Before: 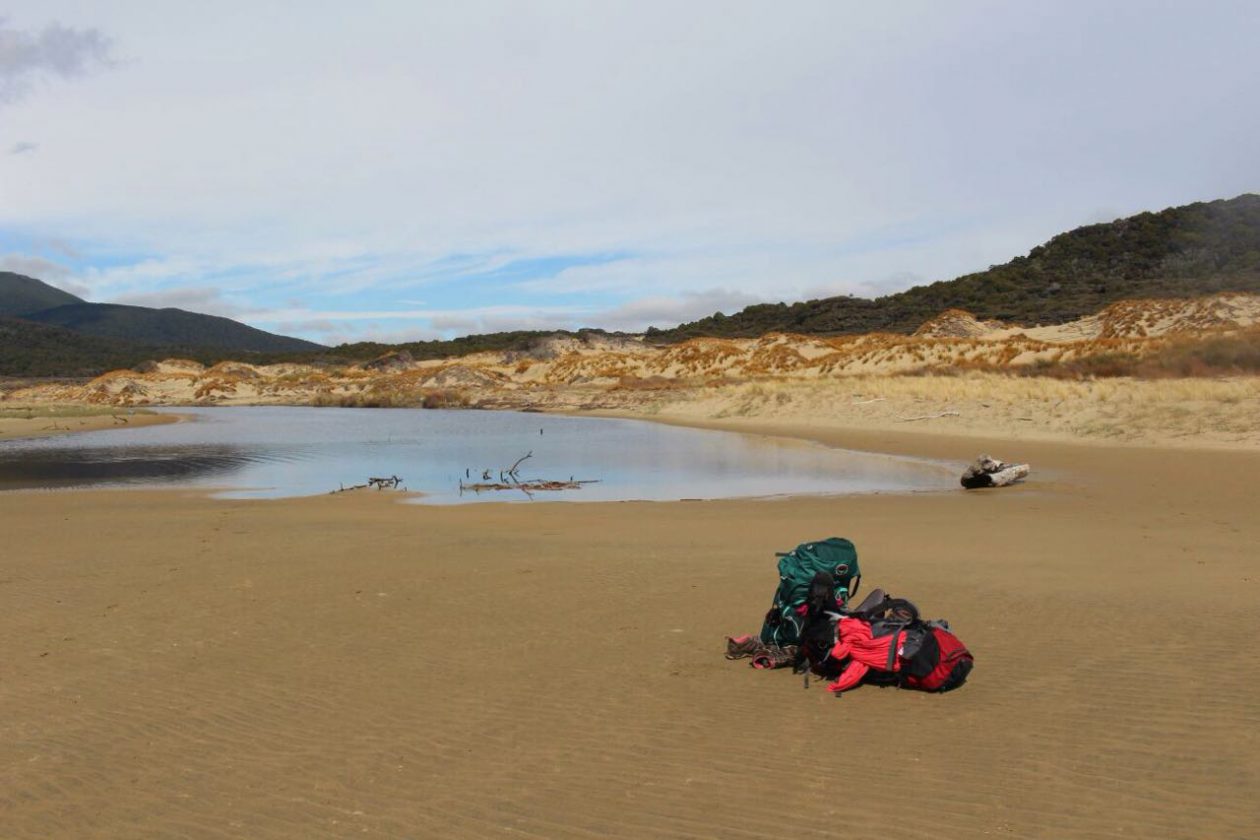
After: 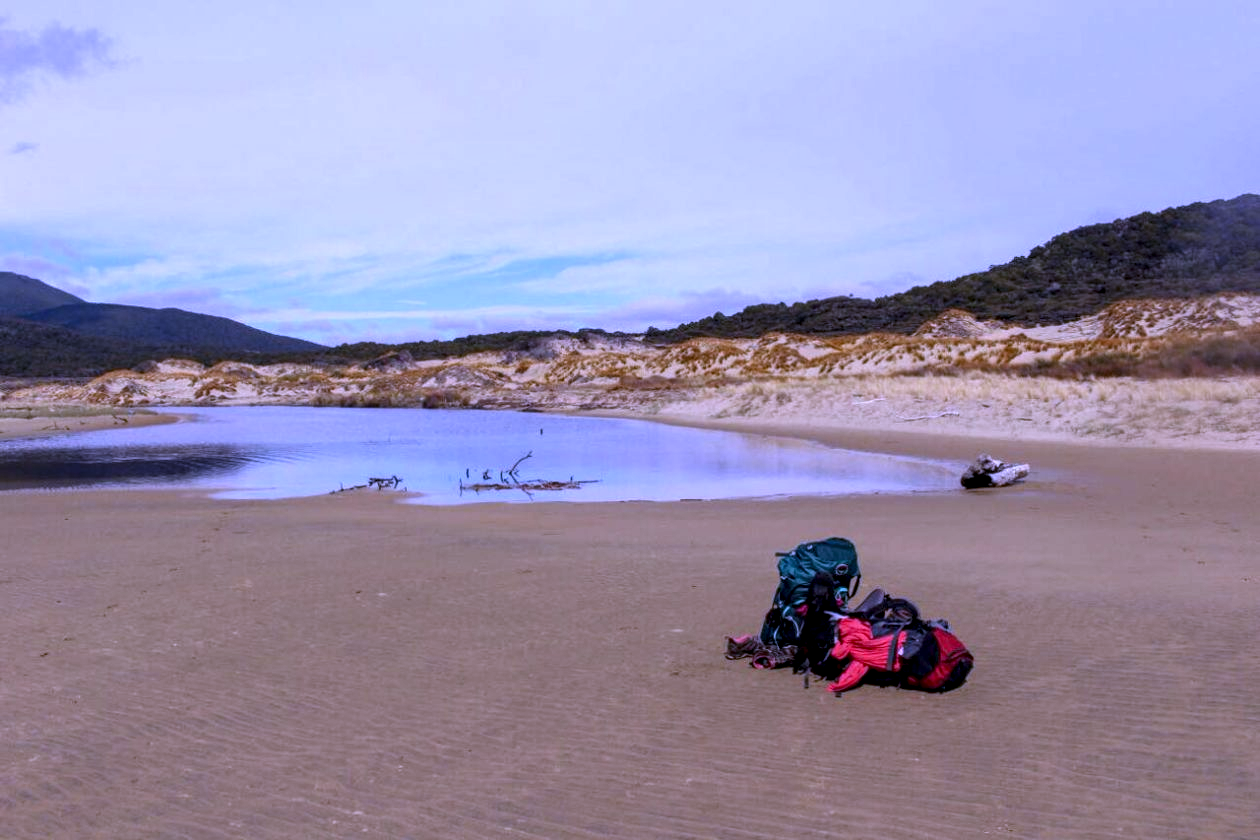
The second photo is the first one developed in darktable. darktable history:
white balance: red 0.98, blue 1.61
local contrast: highlights 25%, detail 150%
